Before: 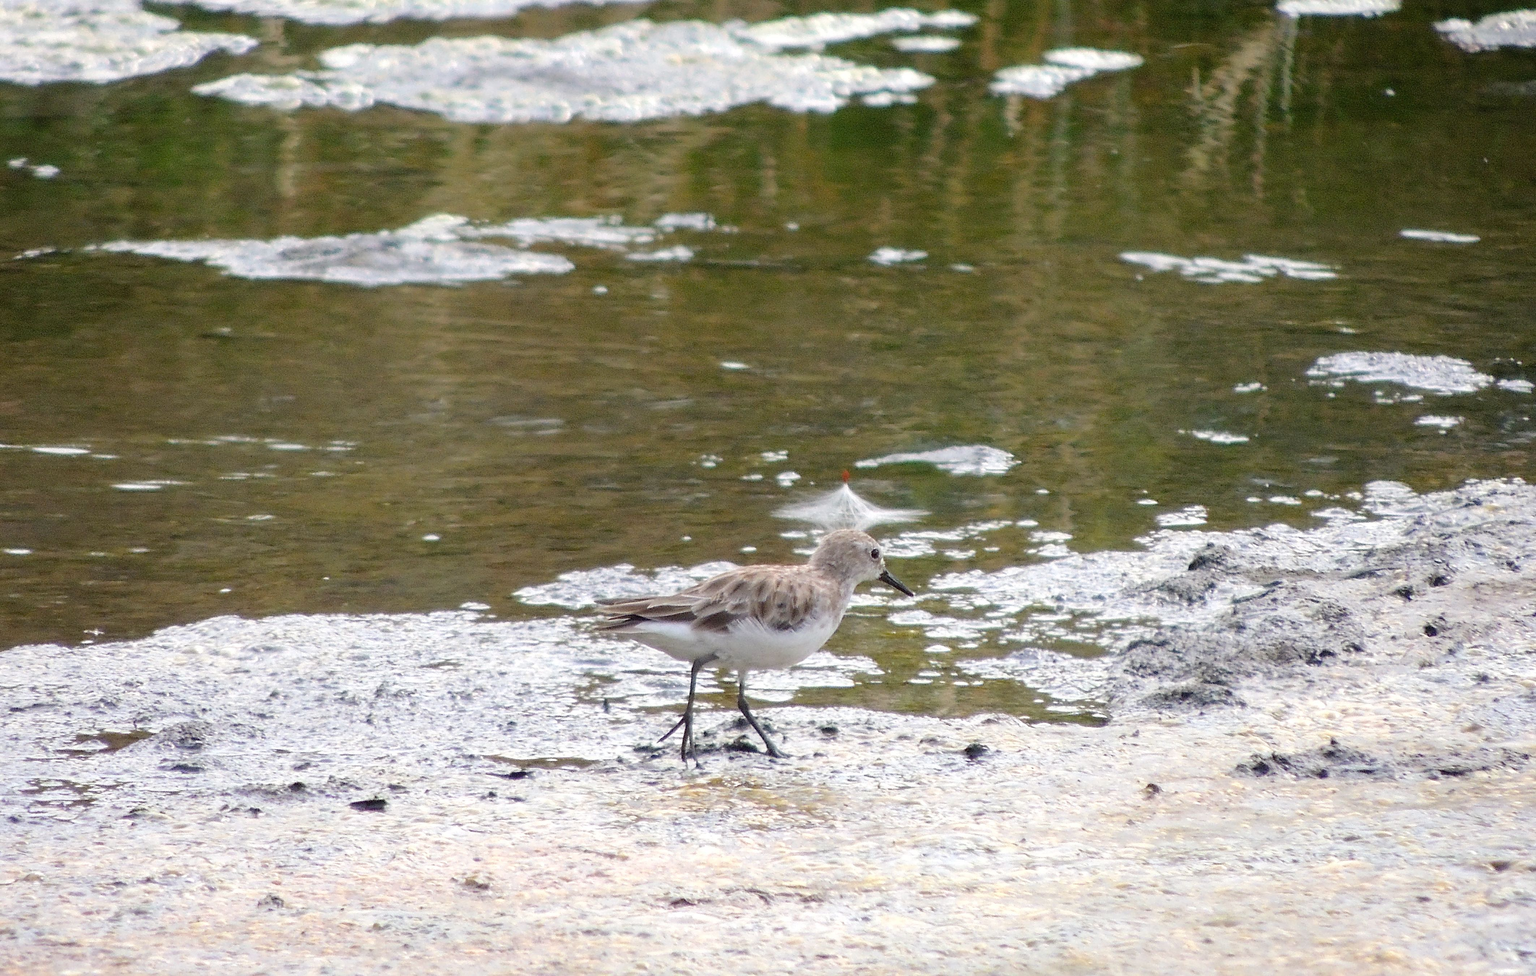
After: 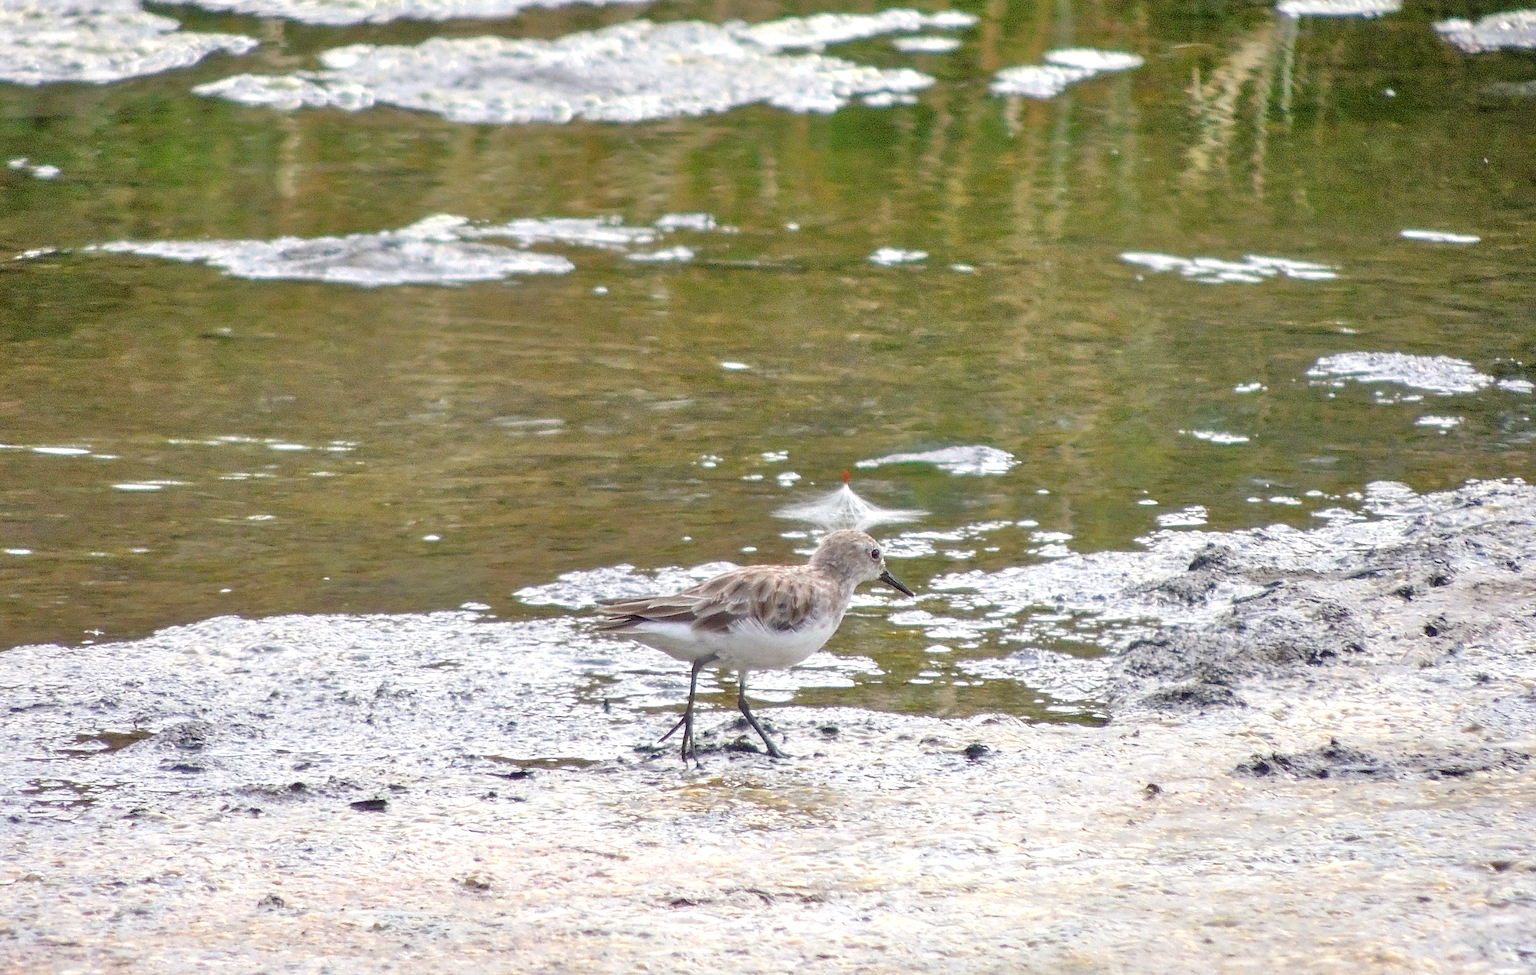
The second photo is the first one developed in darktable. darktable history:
local contrast: detail 130%
tone equalizer: -7 EV 0.16 EV, -6 EV 0.633 EV, -5 EV 1.13 EV, -4 EV 1.3 EV, -3 EV 1.15 EV, -2 EV 0.6 EV, -1 EV 0.167 EV
